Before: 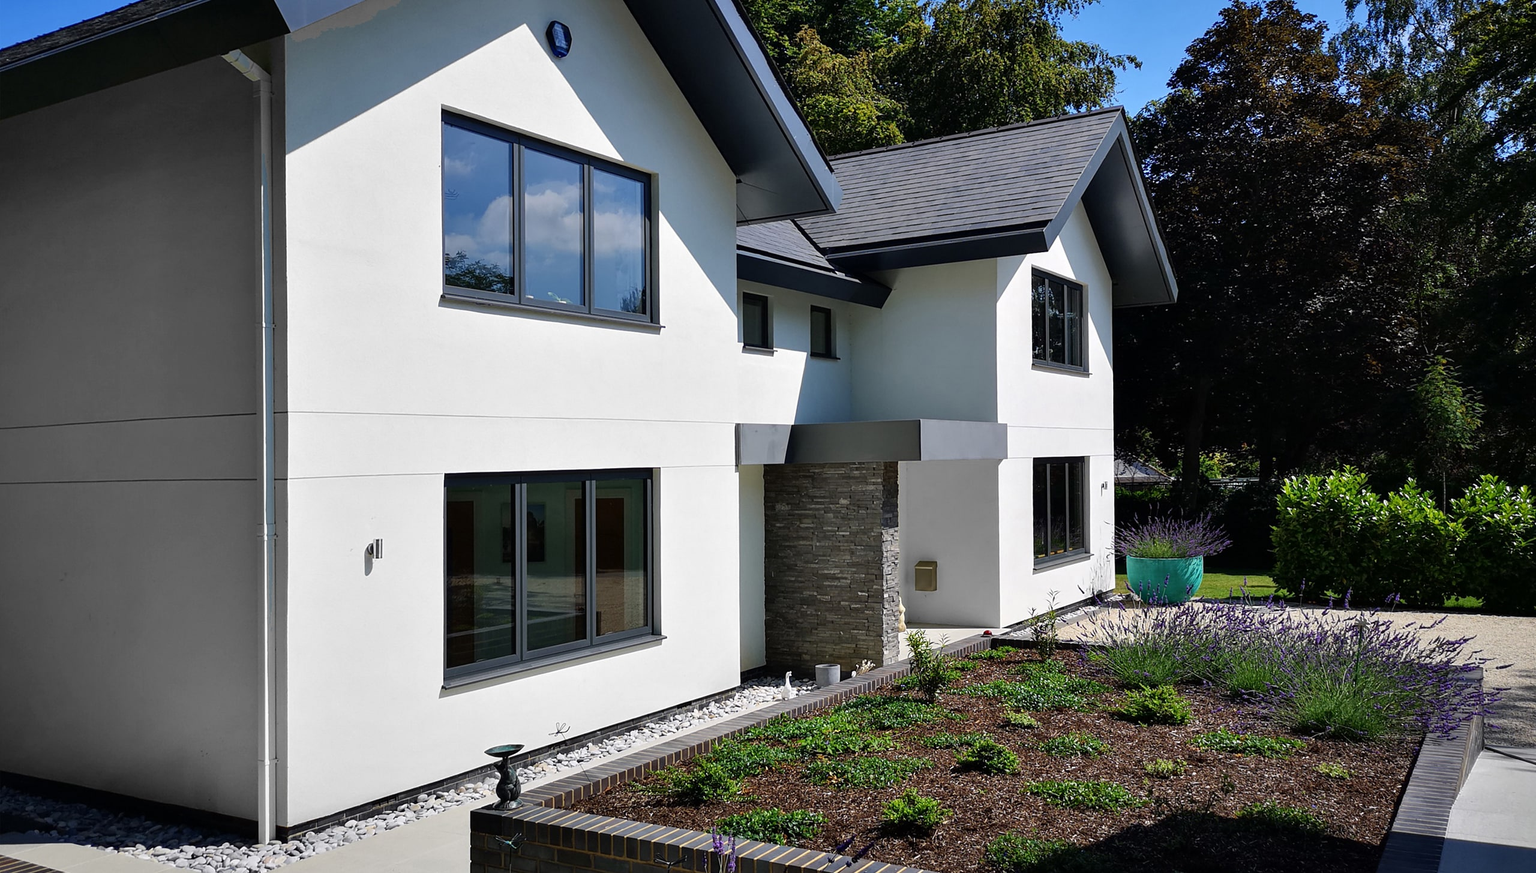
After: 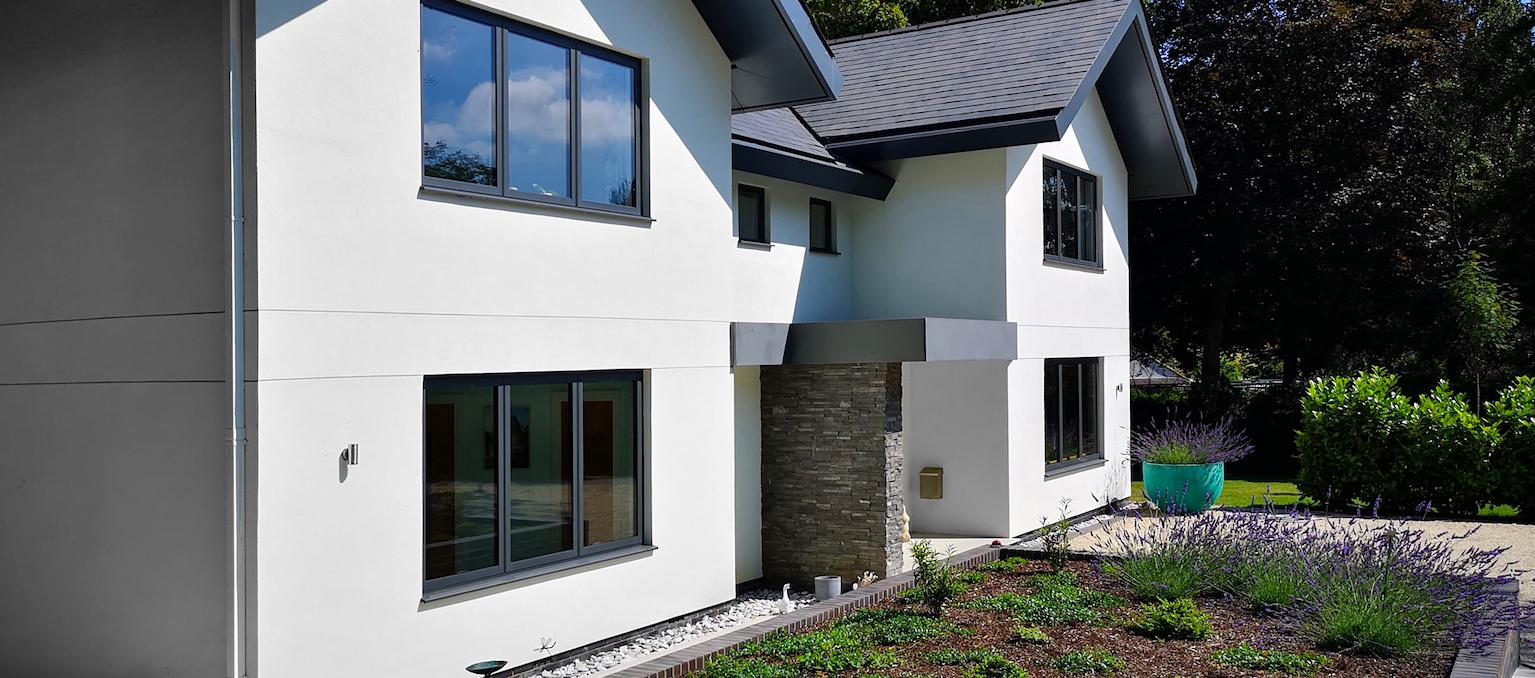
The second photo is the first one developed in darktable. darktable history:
tone equalizer: -8 EV -0.561 EV
color balance rgb: perceptual saturation grading › global saturation 10.217%, global vibrance 20%
crop and rotate: left 2.843%, top 13.563%, right 2.321%, bottom 12.748%
